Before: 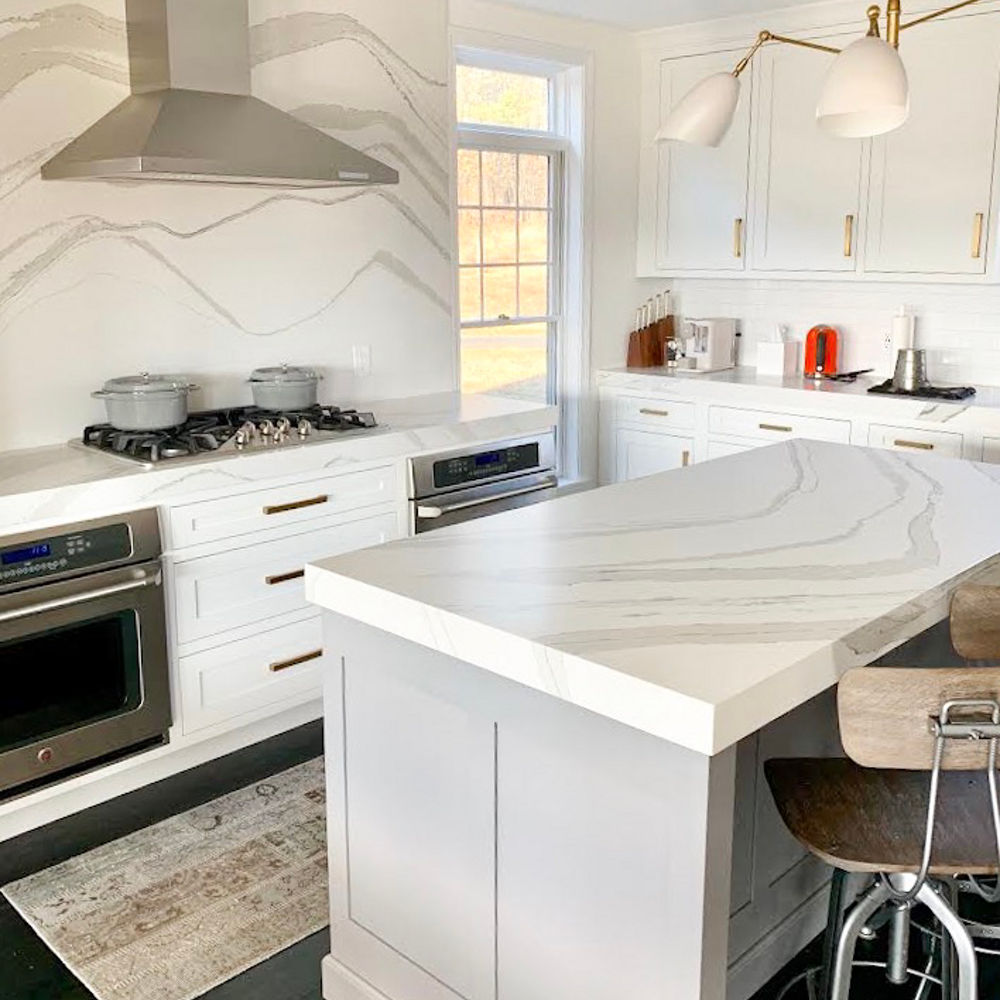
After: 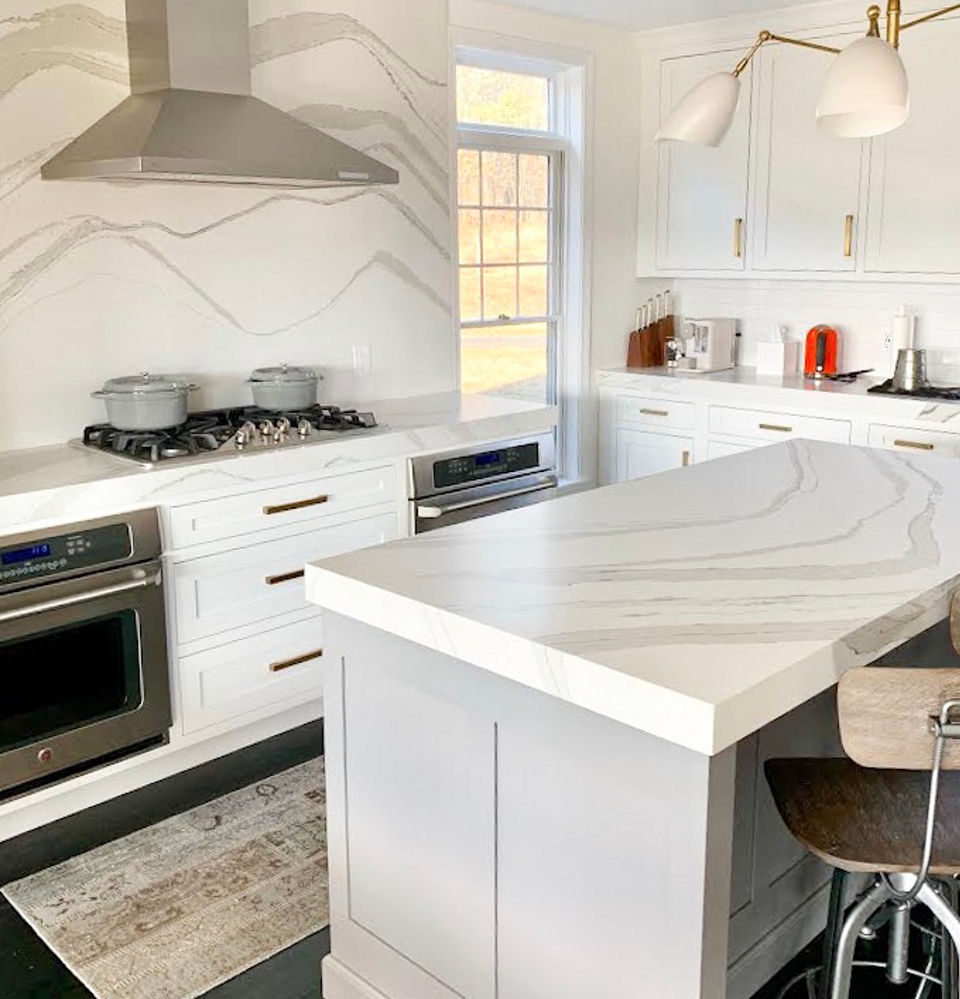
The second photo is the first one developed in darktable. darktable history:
crop: right 3.979%, bottom 0.024%
